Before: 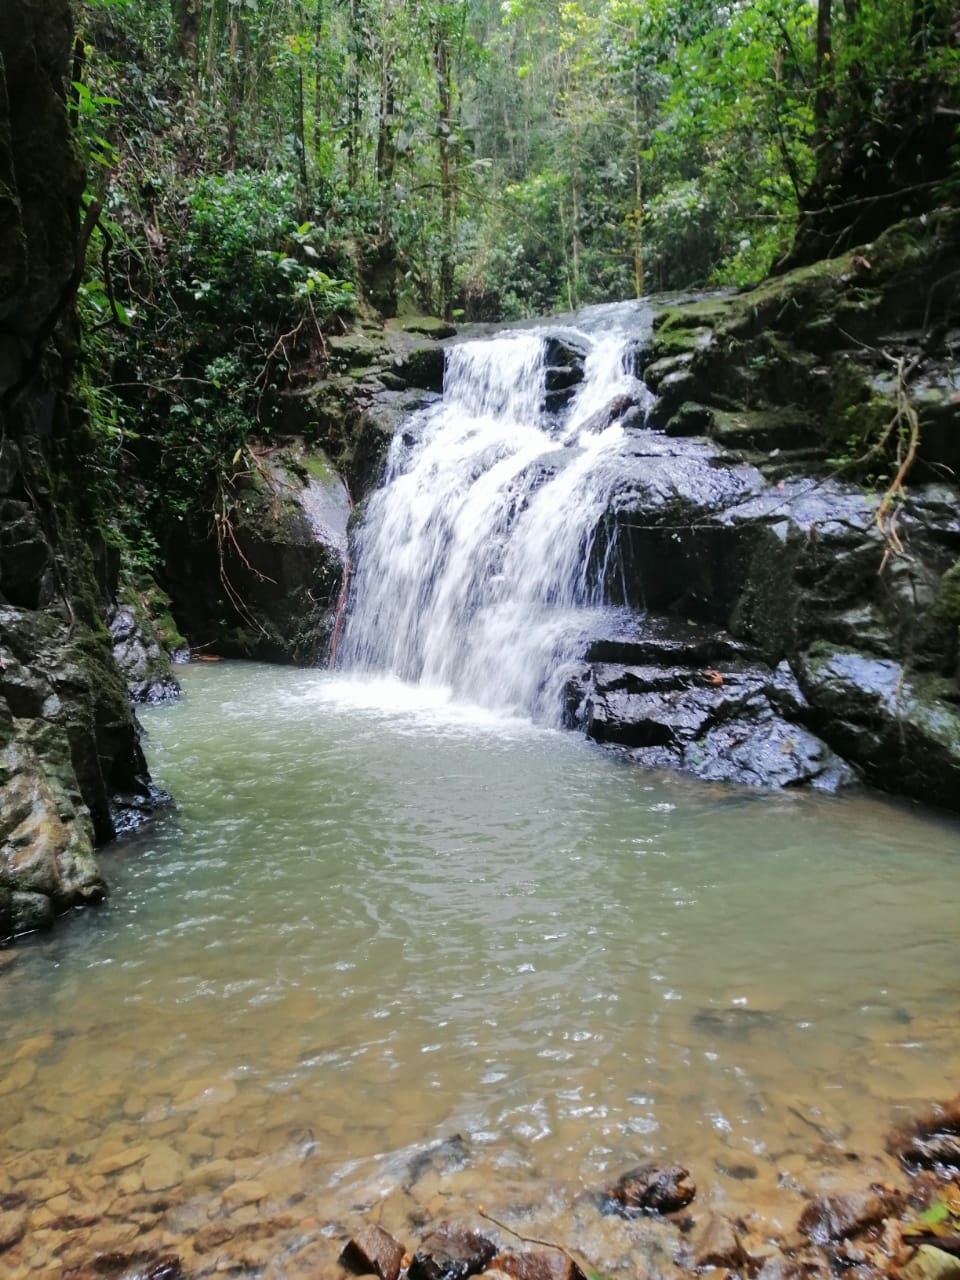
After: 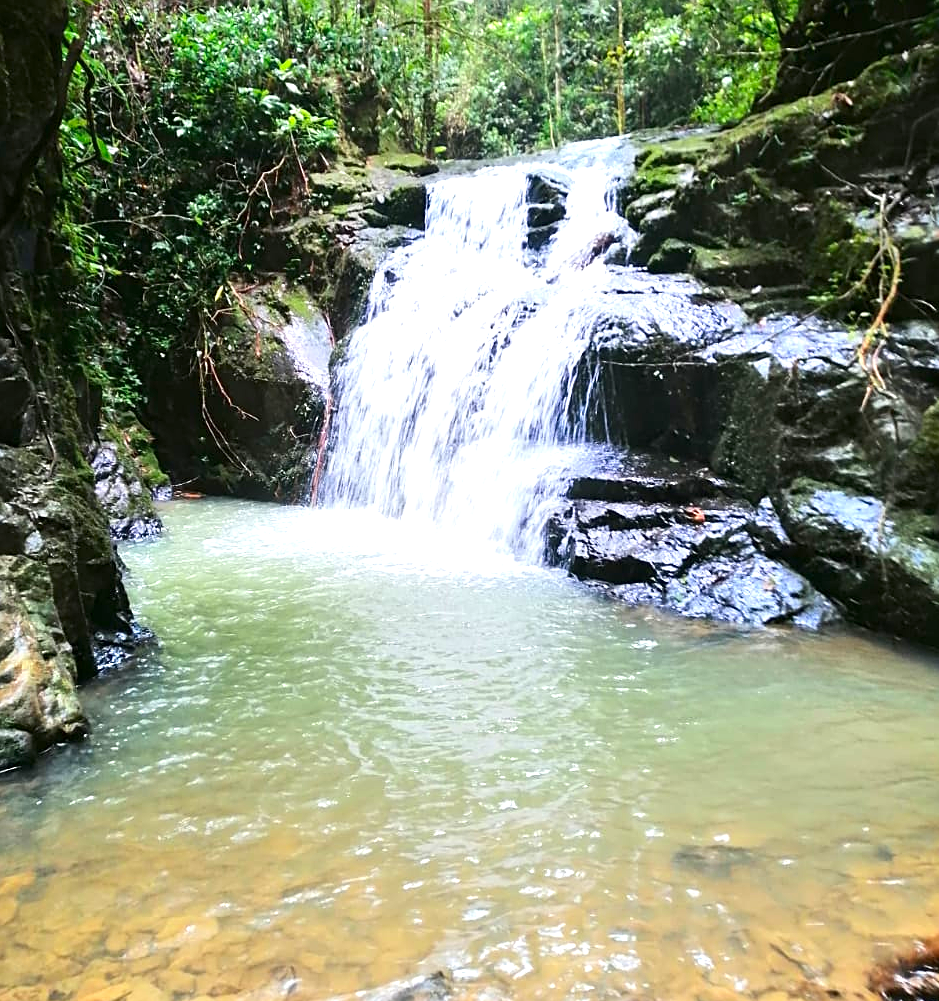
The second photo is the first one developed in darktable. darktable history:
contrast brightness saturation: contrast 0.088, saturation 0.276
crop and rotate: left 1.882%, top 12.763%, right 0.267%, bottom 8.964%
sharpen: on, module defaults
exposure: black level correction 0, exposure 0.952 EV, compensate exposure bias true, compensate highlight preservation false
